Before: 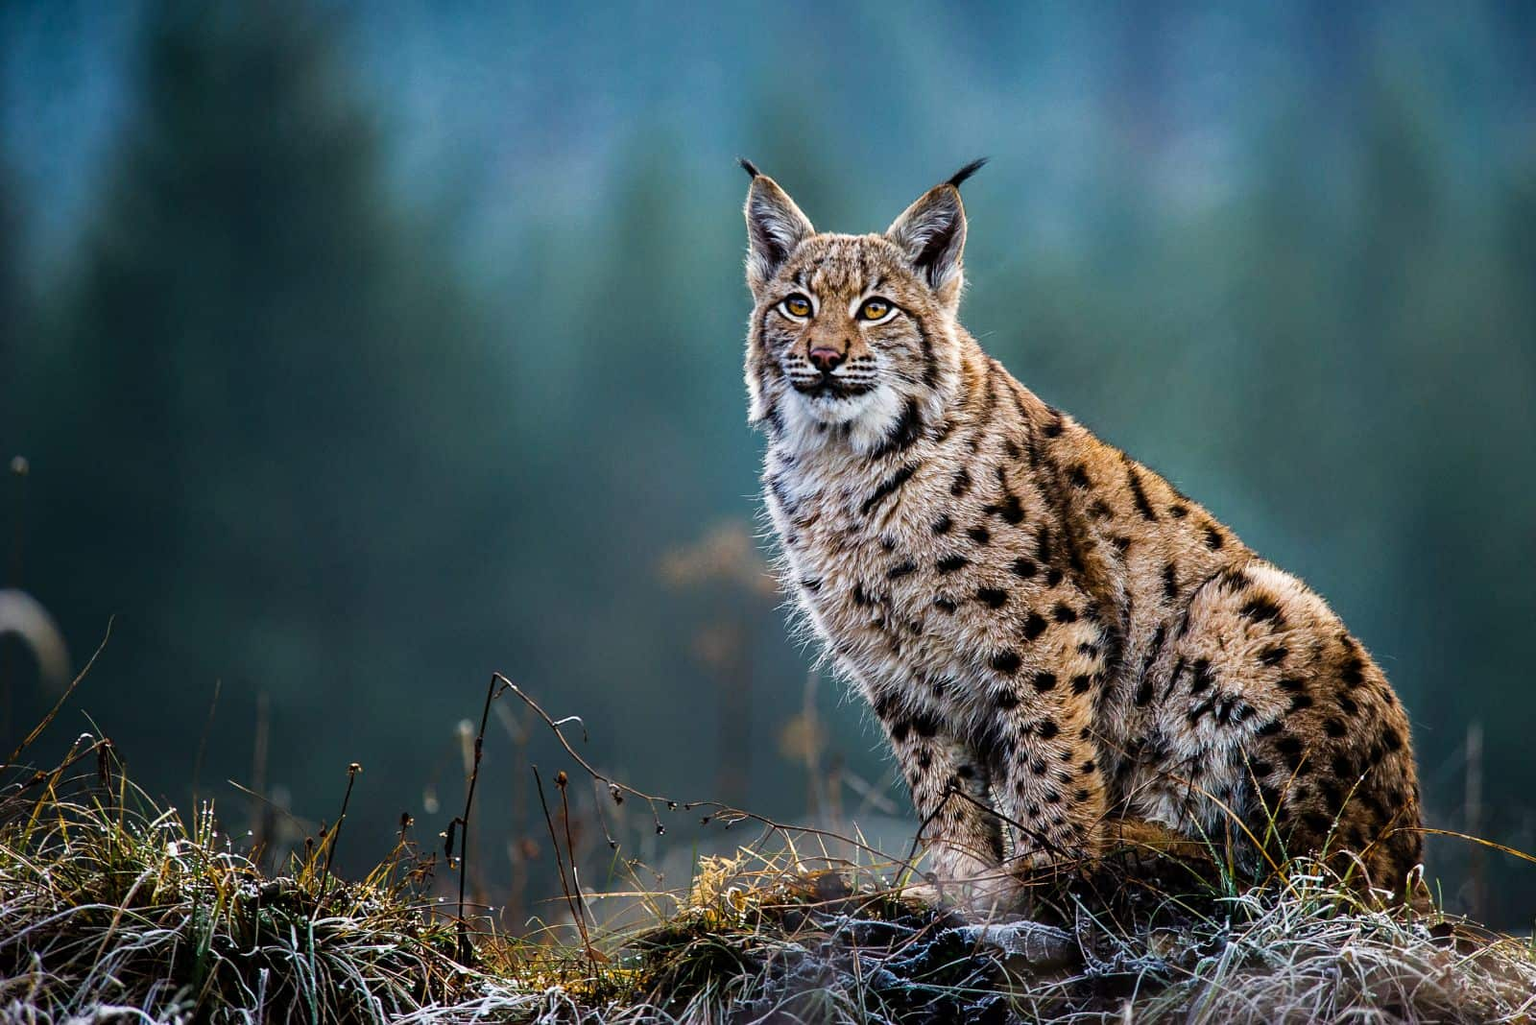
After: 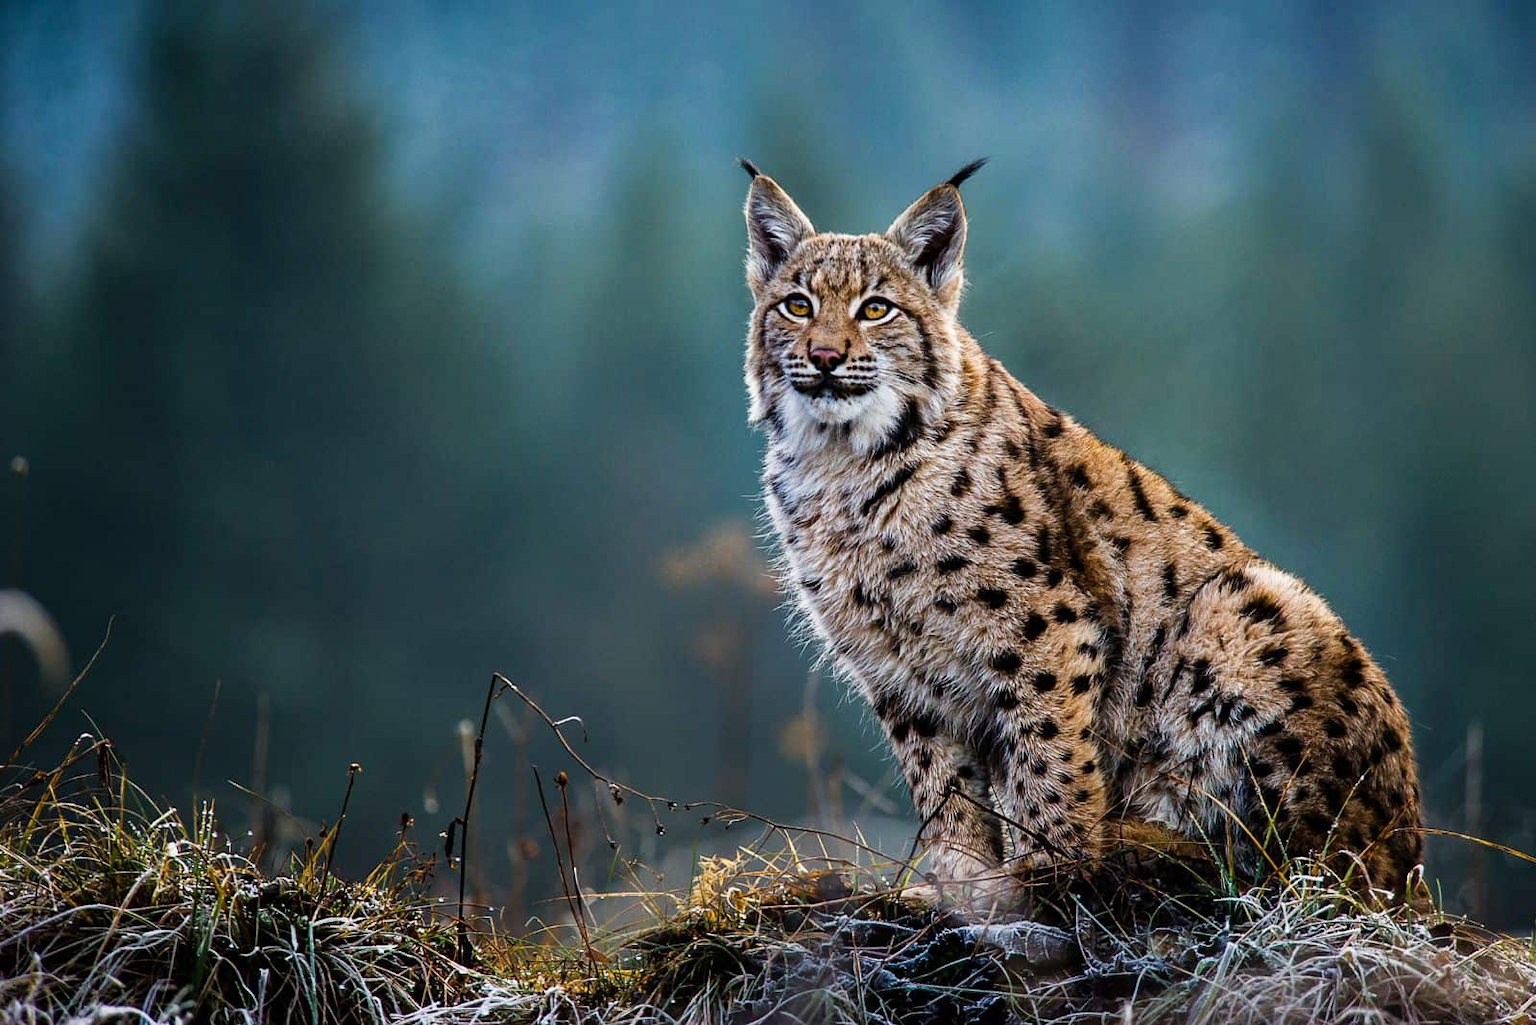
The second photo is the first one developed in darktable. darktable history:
exposure: exposure -0.051 EV, compensate highlight preservation false
